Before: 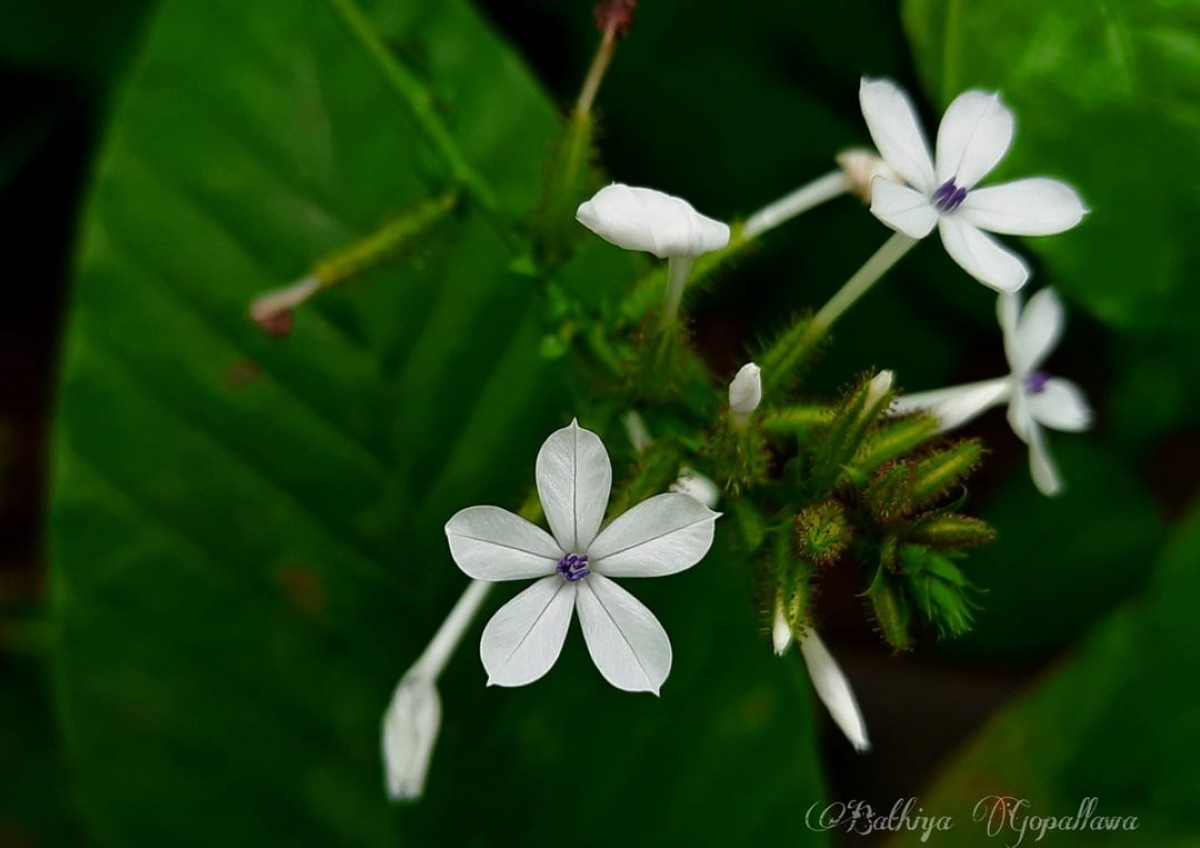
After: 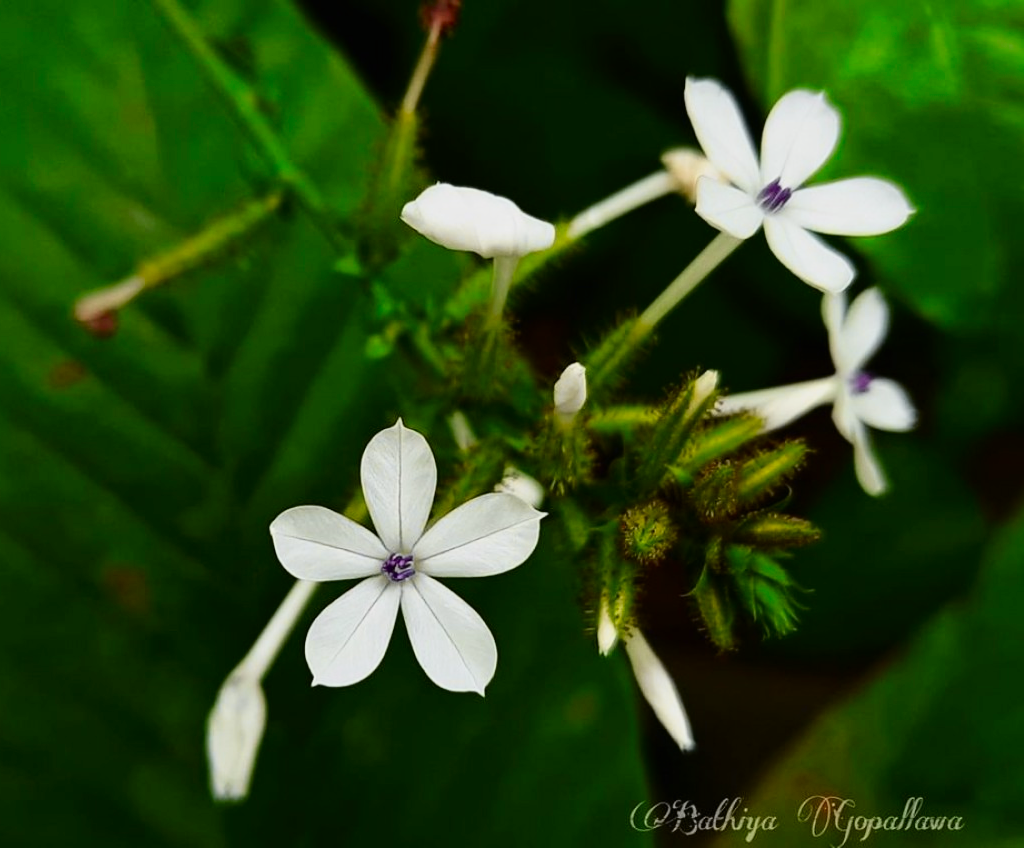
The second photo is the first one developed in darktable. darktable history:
tone curve: curves: ch0 [(0, 0.005) (0.103, 0.081) (0.196, 0.197) (0.391, 0.469) (0.491, 0.585) (0.638, 0.751) (0.822, 0.886) (0.997, 0.959)]; ch1 [(0, 0) (0.172, 0.123) (0.324, 0.253) (0.396, 0.388) (0.474, 0.479) (0.499, 0.498) (0.529, 0.528) (0.579, 0.614) (0.633, 0.677) (0.812, 0.856) (1, 1)]; ch2 [(0, 0) (0.411, 0.424) (0.459, 0.478) (0.5, 0.501) (0.517, 0.526) (0.553, 0.583) (0.609, 0.646) (0.708, 0.768) (0.839, 0.916) (1, 1)], color space Lab, independent channels, preserve colors none
crop and rotate: left 14.584%
